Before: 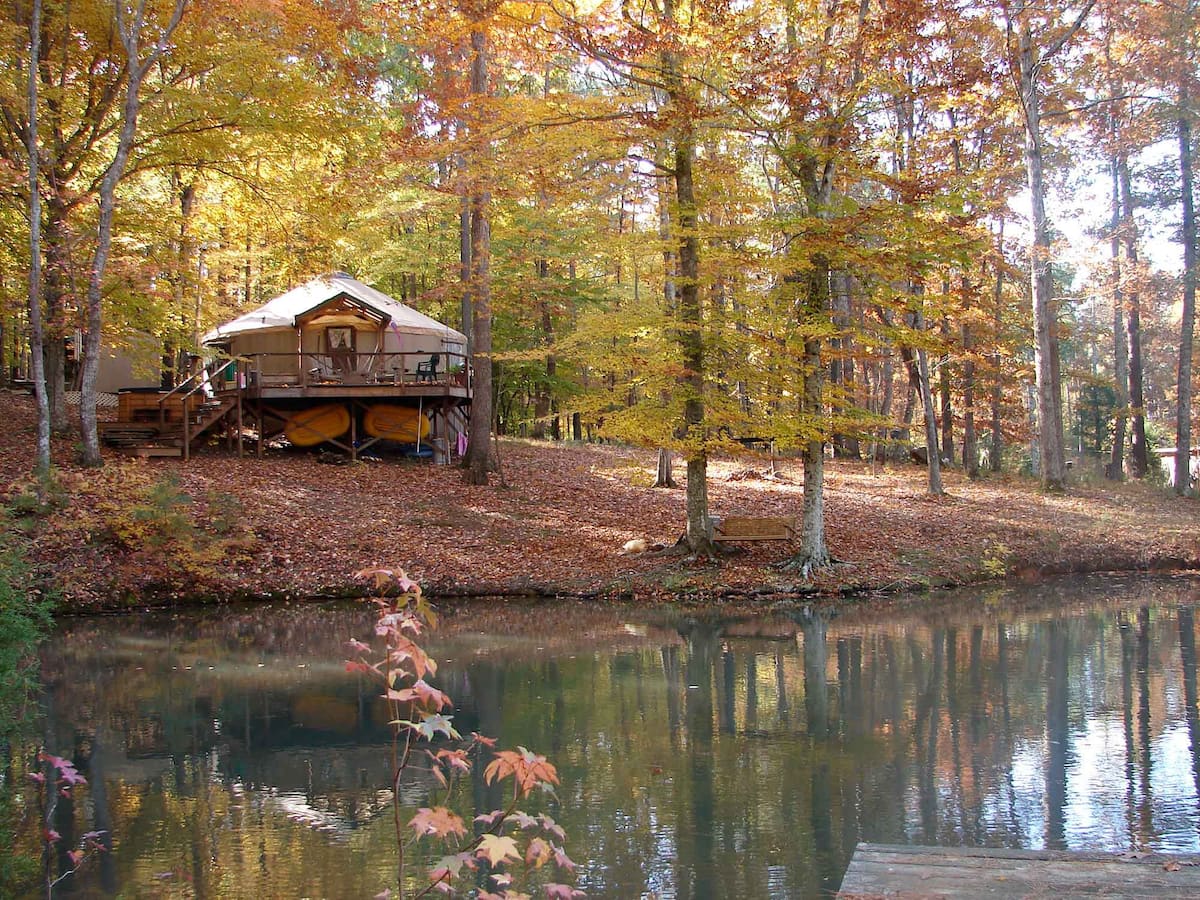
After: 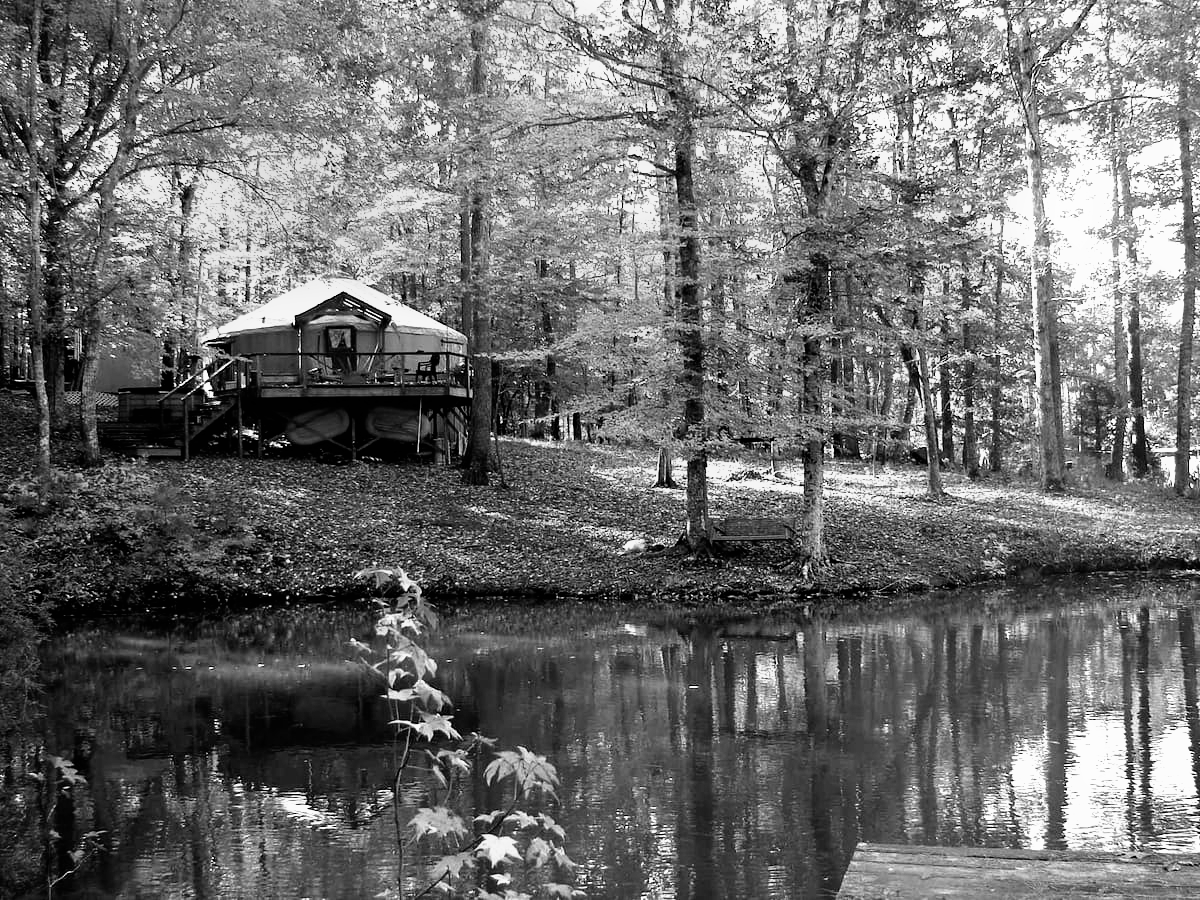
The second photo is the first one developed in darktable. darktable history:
color correction: highlights a* 3.84, highlights b* 5.07
velvia: on, module defaults
monochrome: size 1
filmic rgb: black relative exposure -8.2 EV, white relative exposure 2.2 EV, threshold 3 EV, hardness 7.11, latitude 85.74%, contrast 1.696, highlights saturation mix -4%, shadows ↔ highlights balance -2.69%, preserve chrominance no, color science v5 (2021), contrast in shadows safe, contrast in highlights safe, enable highlight reconstruction true
